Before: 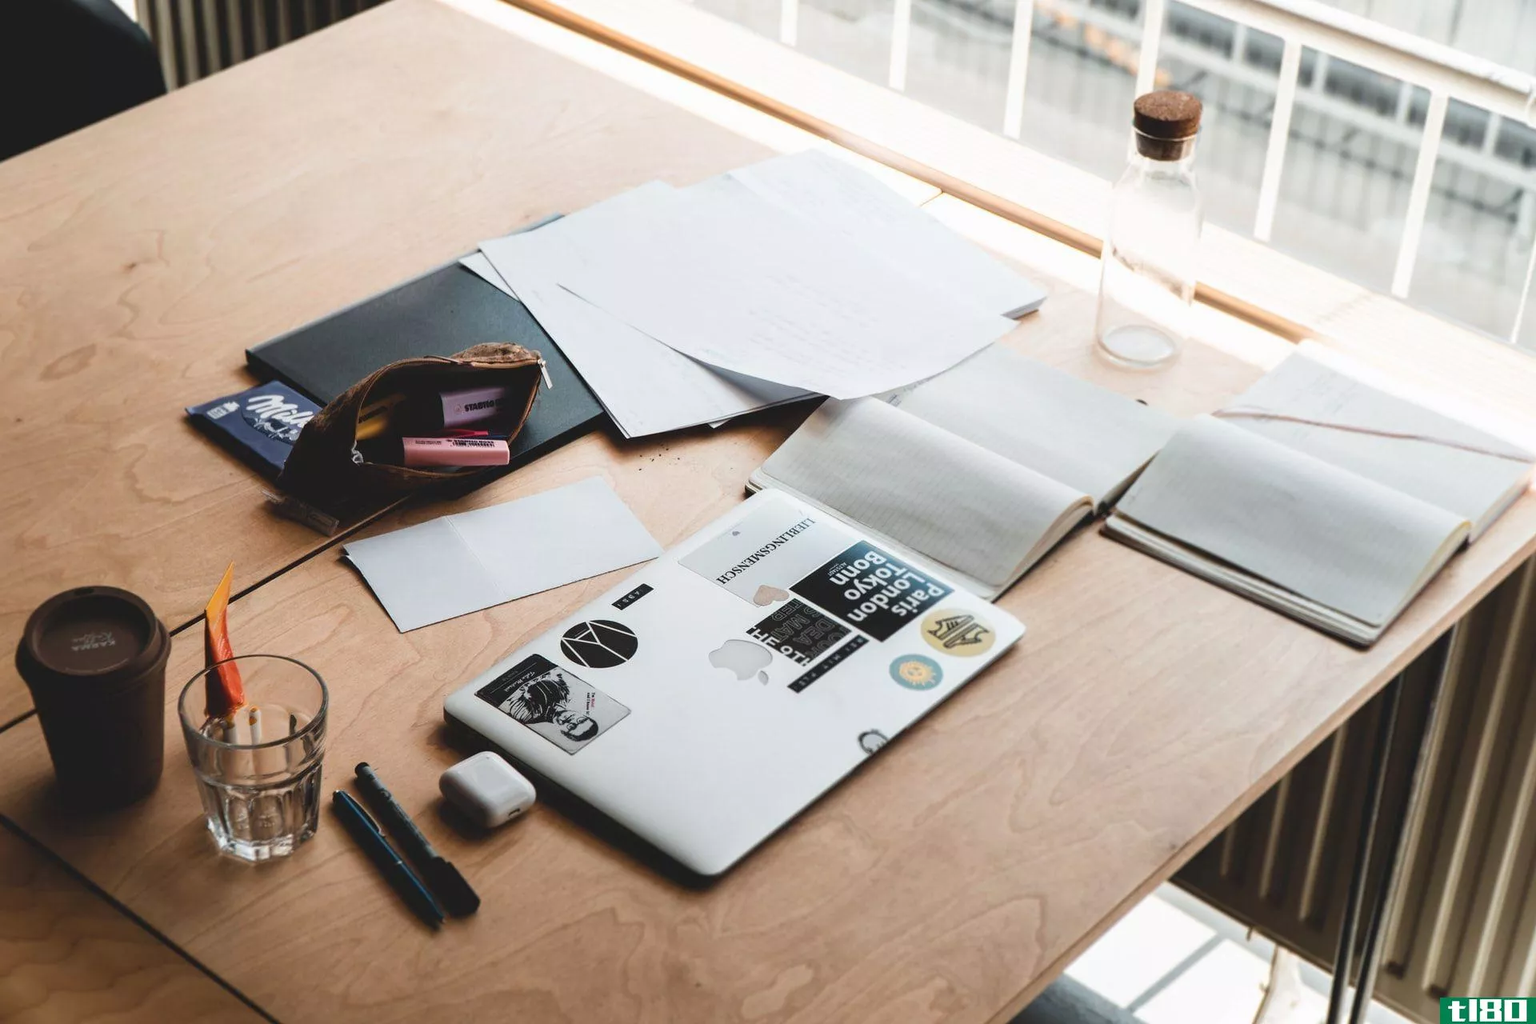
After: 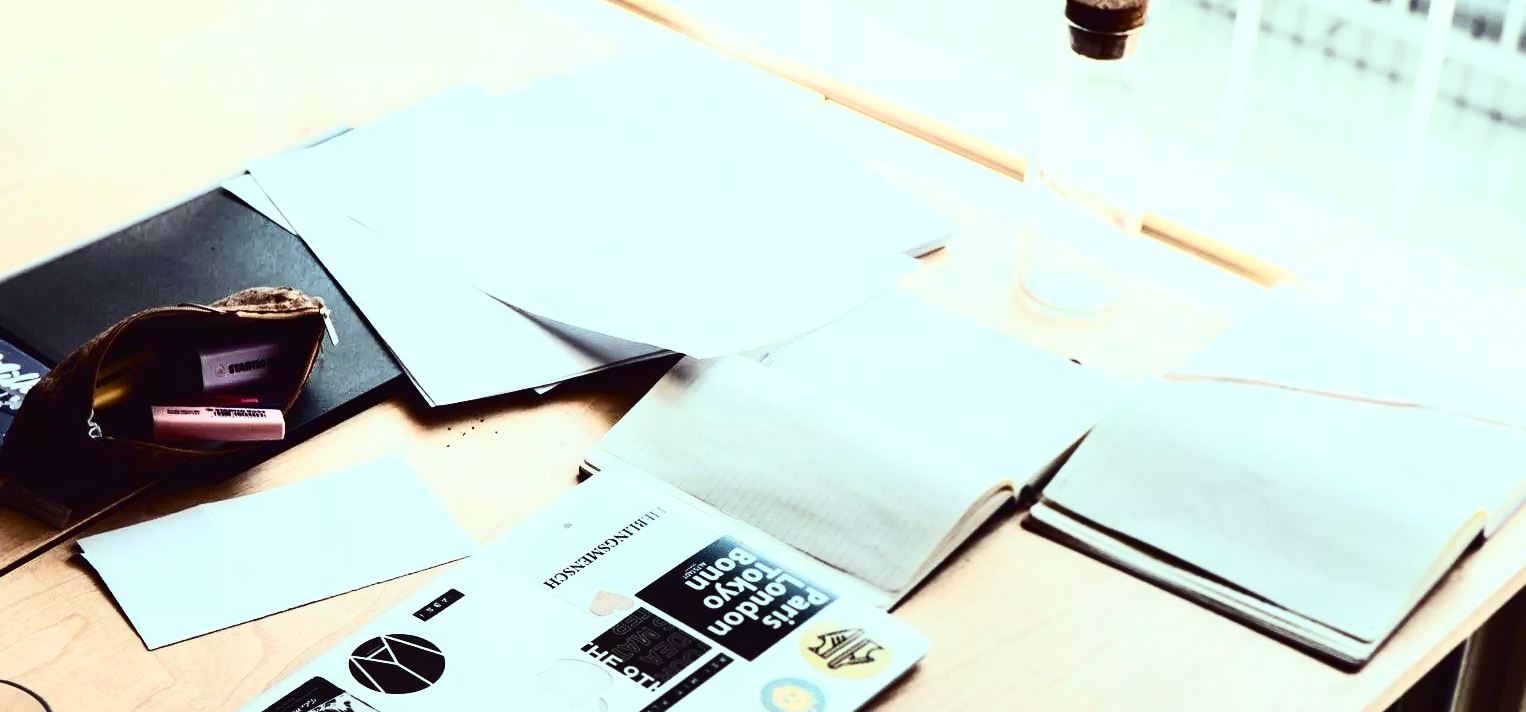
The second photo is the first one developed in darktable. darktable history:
crop: left 18.38%, top 11.092%, right 2.134%, bottom 33.217%
contrast brightness saturation: contrast 0.5, saturation -0.1
color balance rgb: shadows lift › luminance 0.49%, shadows lift › chroma 6.83%, shadows lift › hue 300.29°, power › hue 208.98°, highlights gain › luminance 20.24%, highlights gain › chroma 2.73%, highlights gain › hue 173.85°, perceptual saturation grading › global saturation 18.05%
